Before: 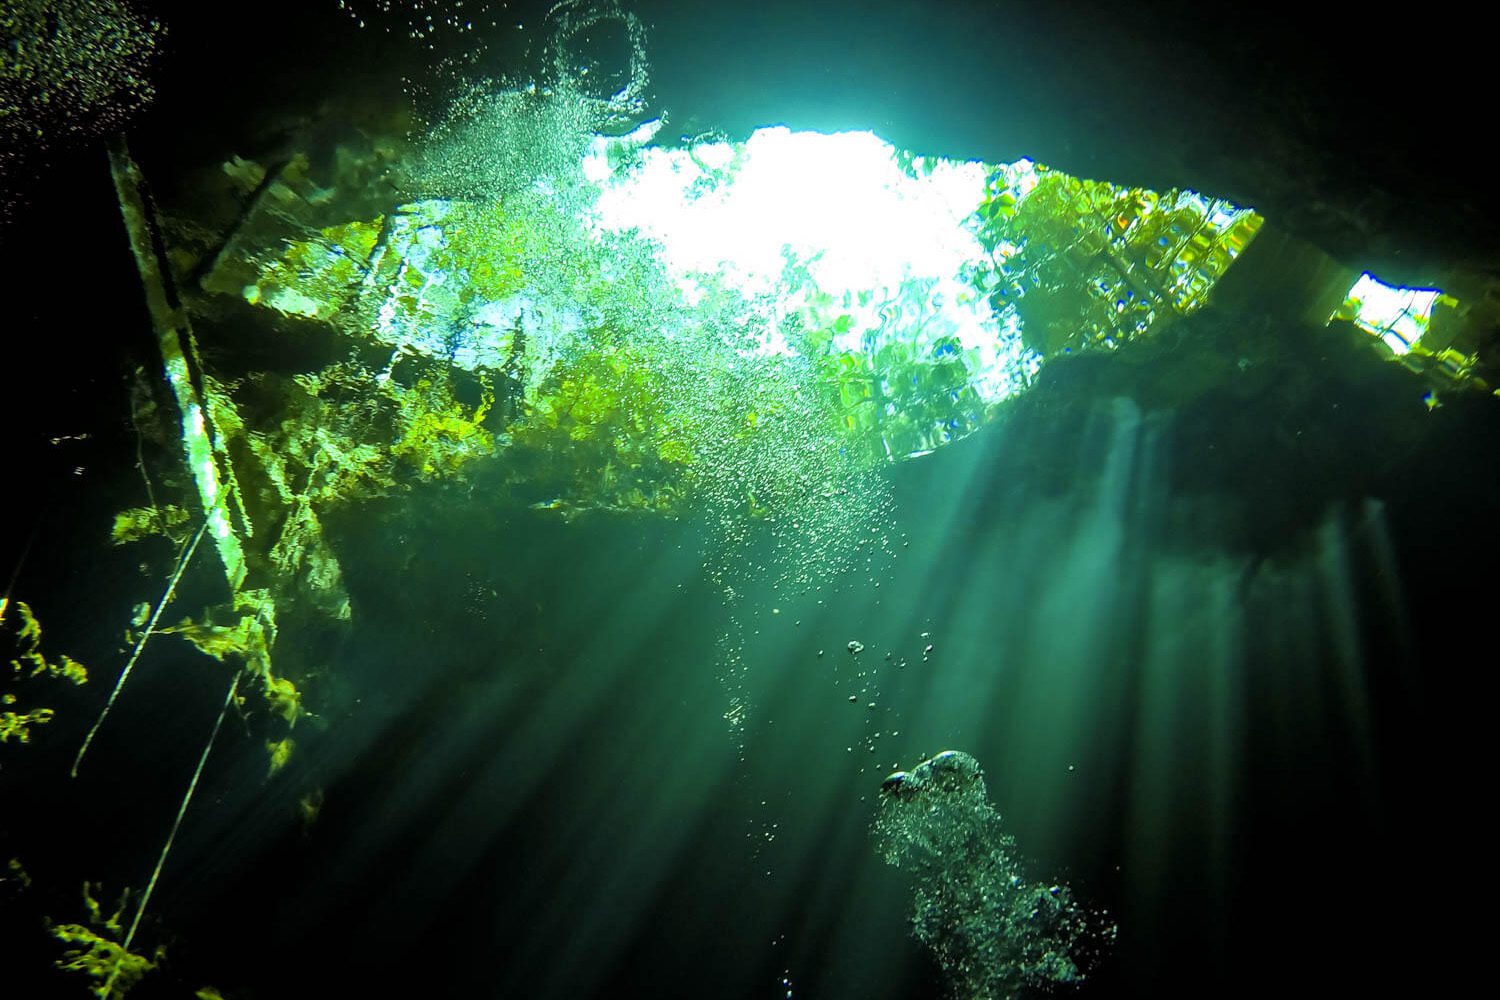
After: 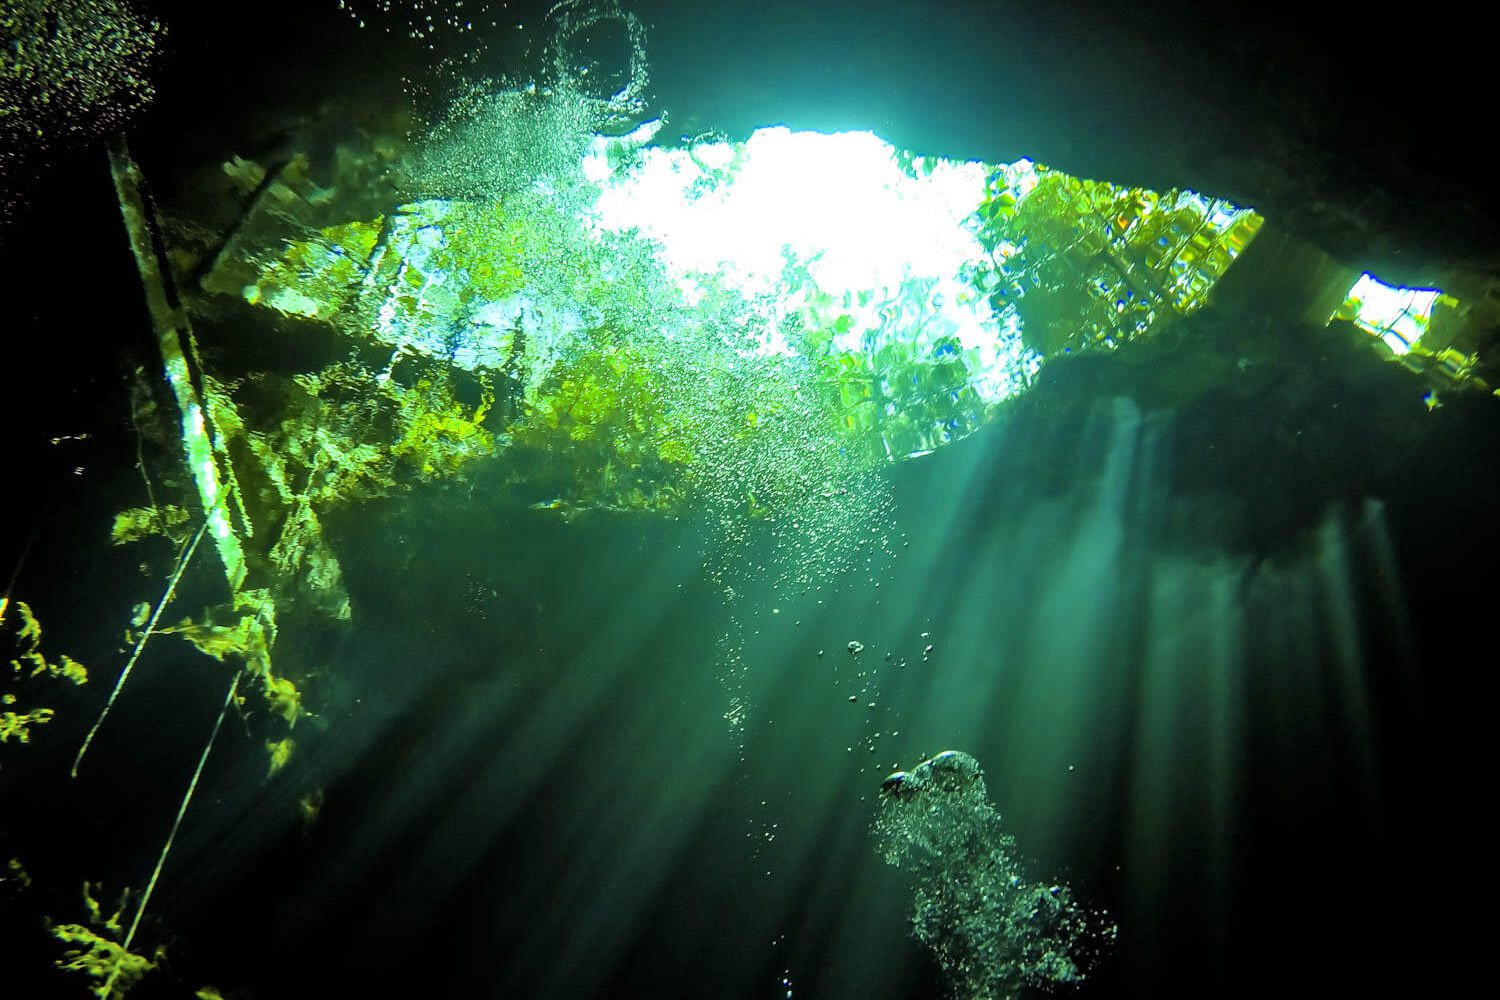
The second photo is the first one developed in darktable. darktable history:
shadows and highlights: shadows 30.97, highlights 1.28, soften with gaussian
